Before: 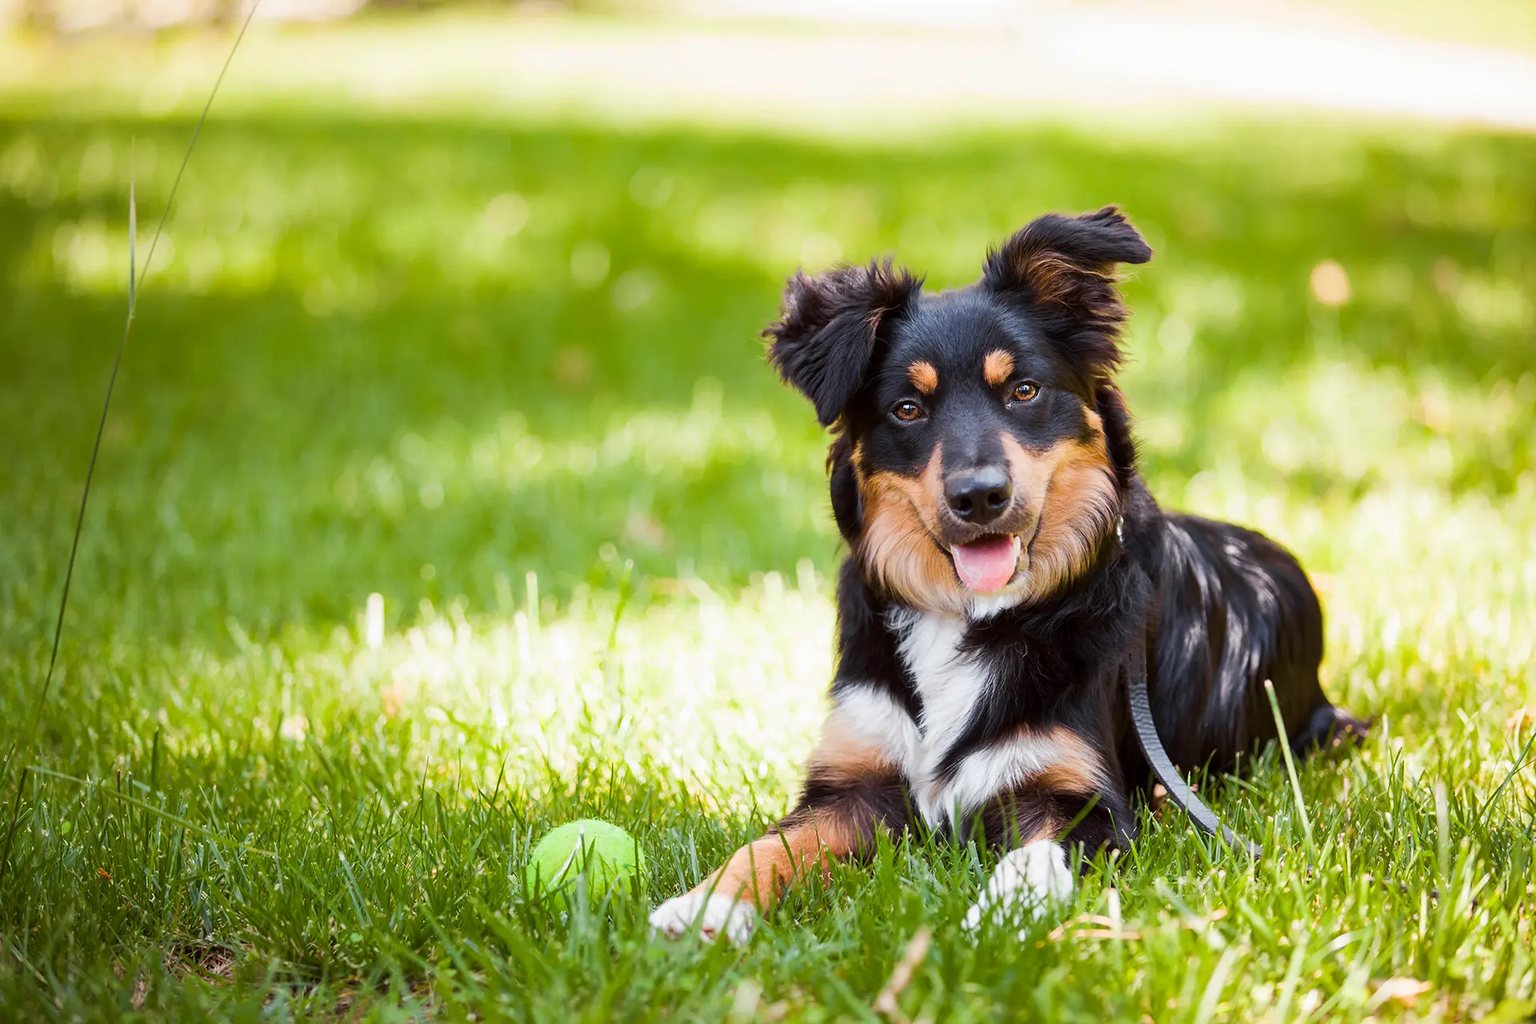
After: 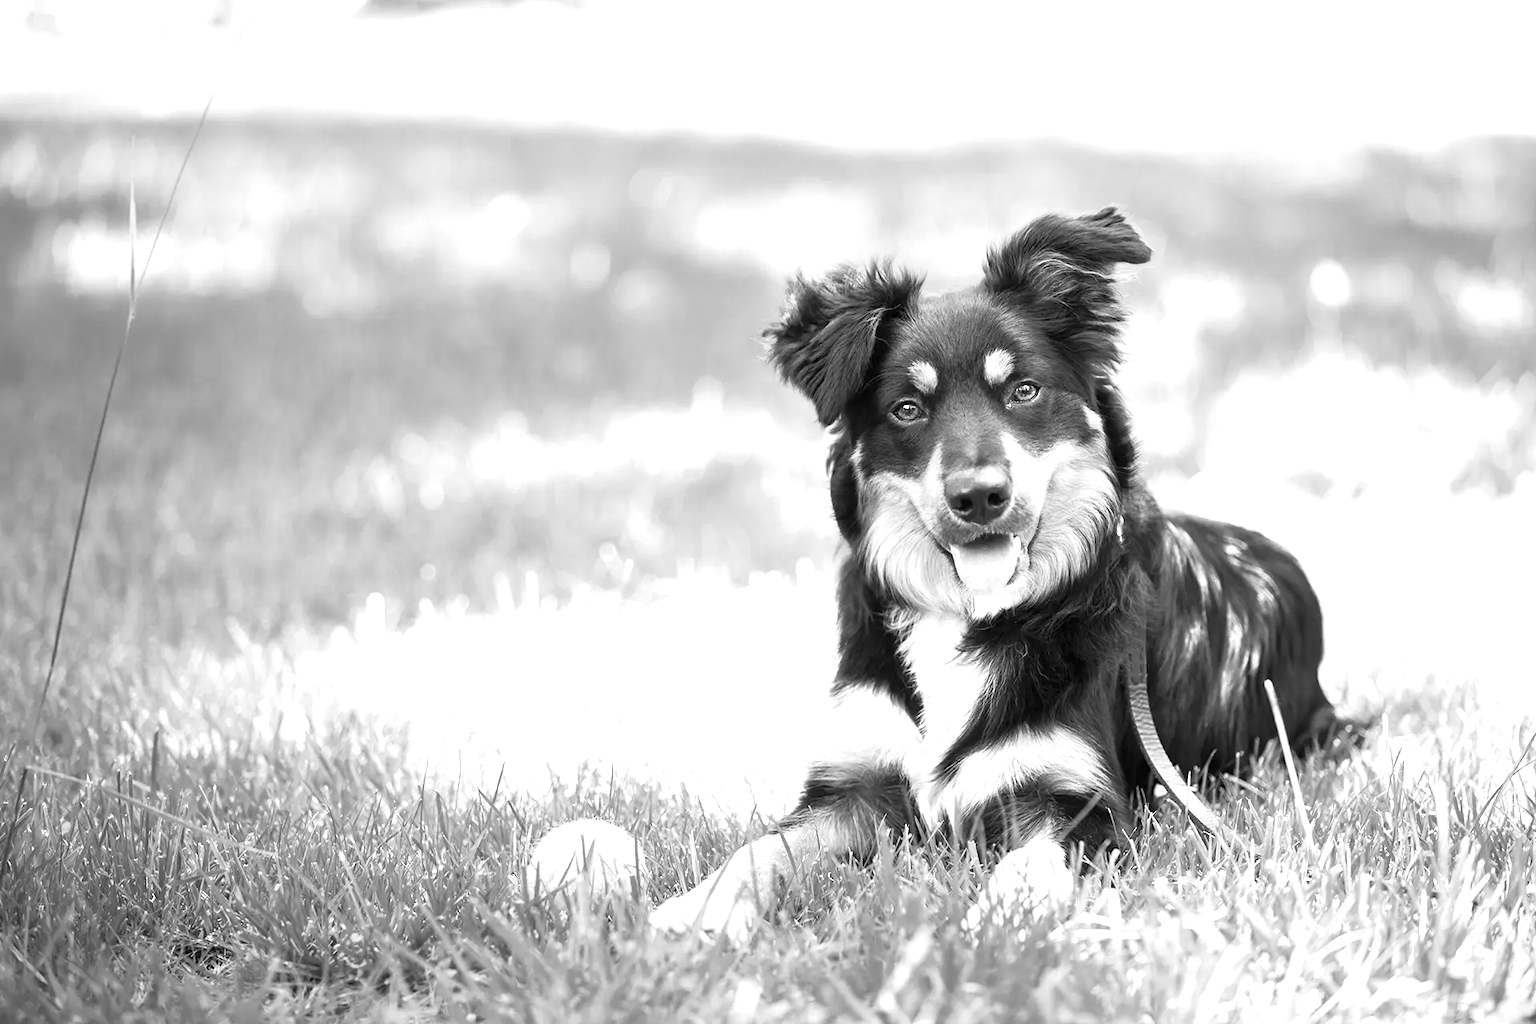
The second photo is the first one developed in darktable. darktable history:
exposure: exposure 1 EV, compensate highlight preservation false
contrast brightness saturation: contrast 0.07, brightness 0.08, saturation 0.18
monochrome: on, module defaults
tone equalizer: on, module defaults
